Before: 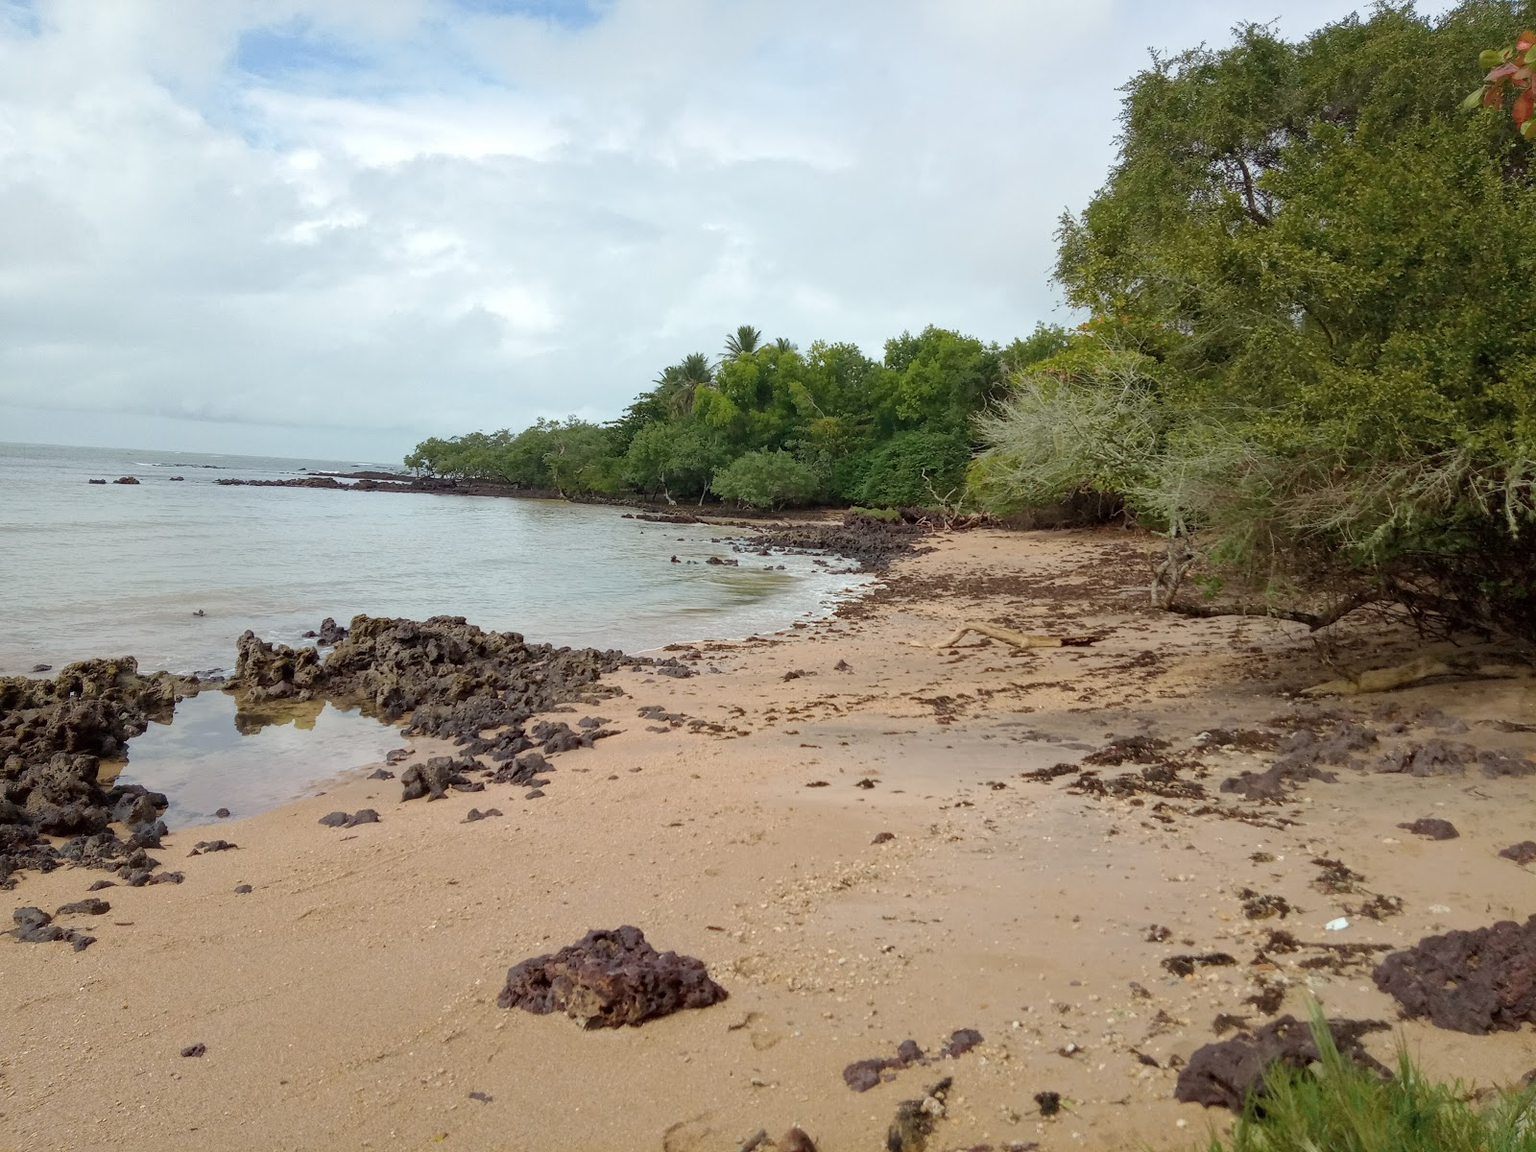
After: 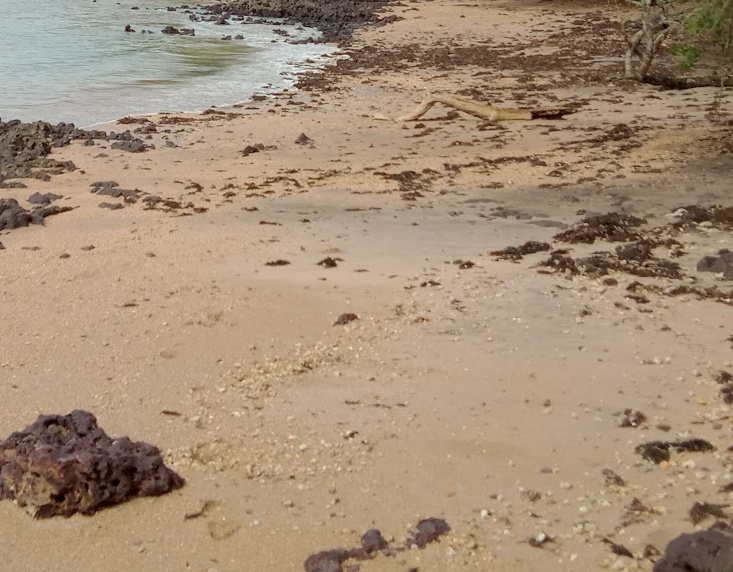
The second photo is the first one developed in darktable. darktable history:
crop: left 35.93%, top 46.229%, right 18.197%, bottom 6.091%
